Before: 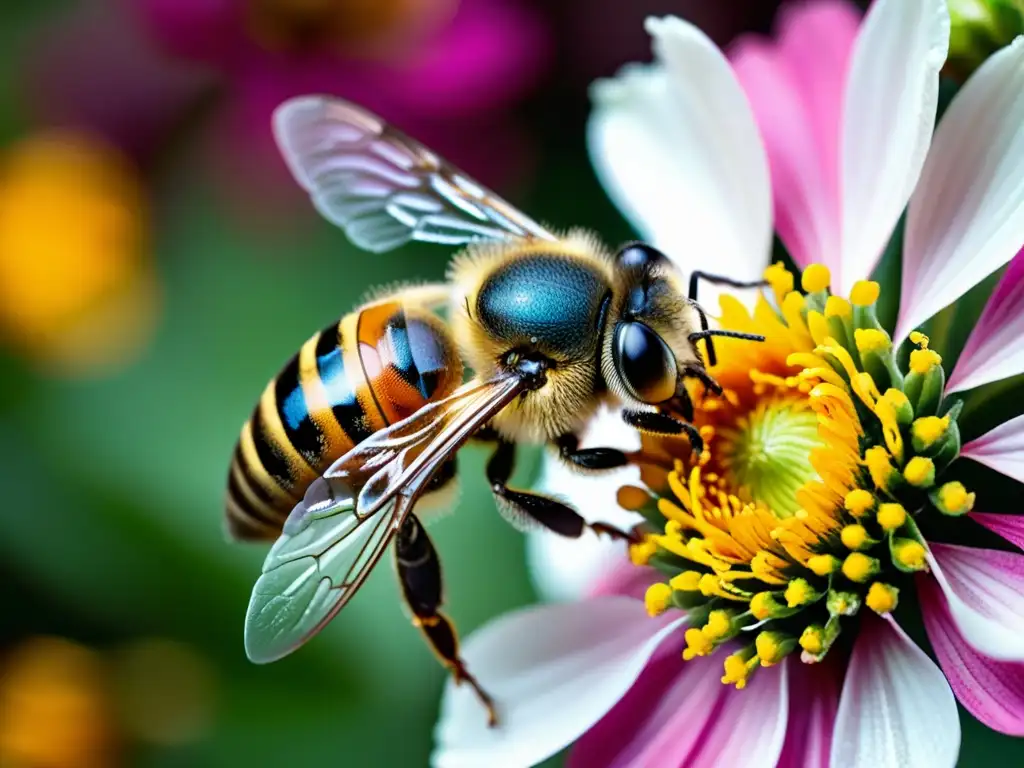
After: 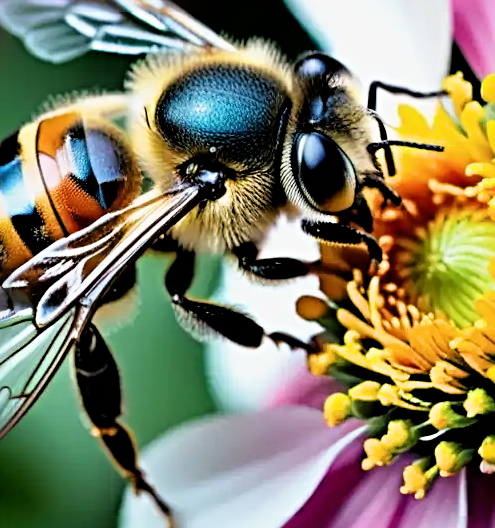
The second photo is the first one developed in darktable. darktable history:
sharpen: radius 4.887
crop: left 31.39%, top 24.78%, right 20.24%, bottom 6.362%
filmic rgb: black relative exposure -4.91 EV, white relative exposure 2.84 EV, hardness 3.7
